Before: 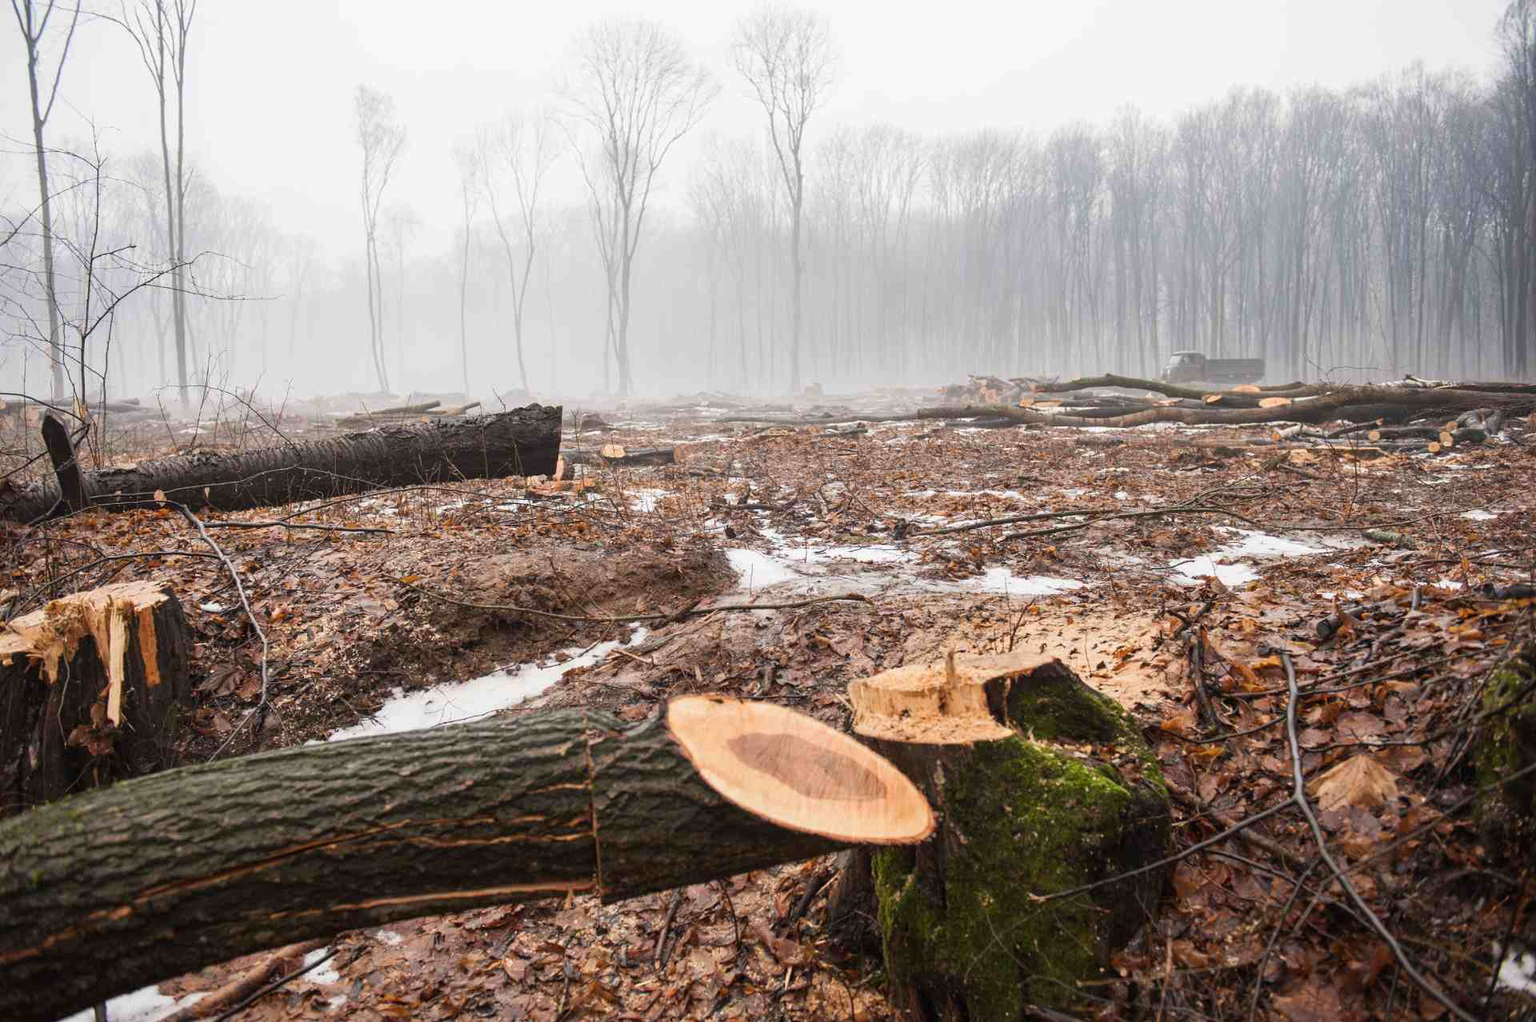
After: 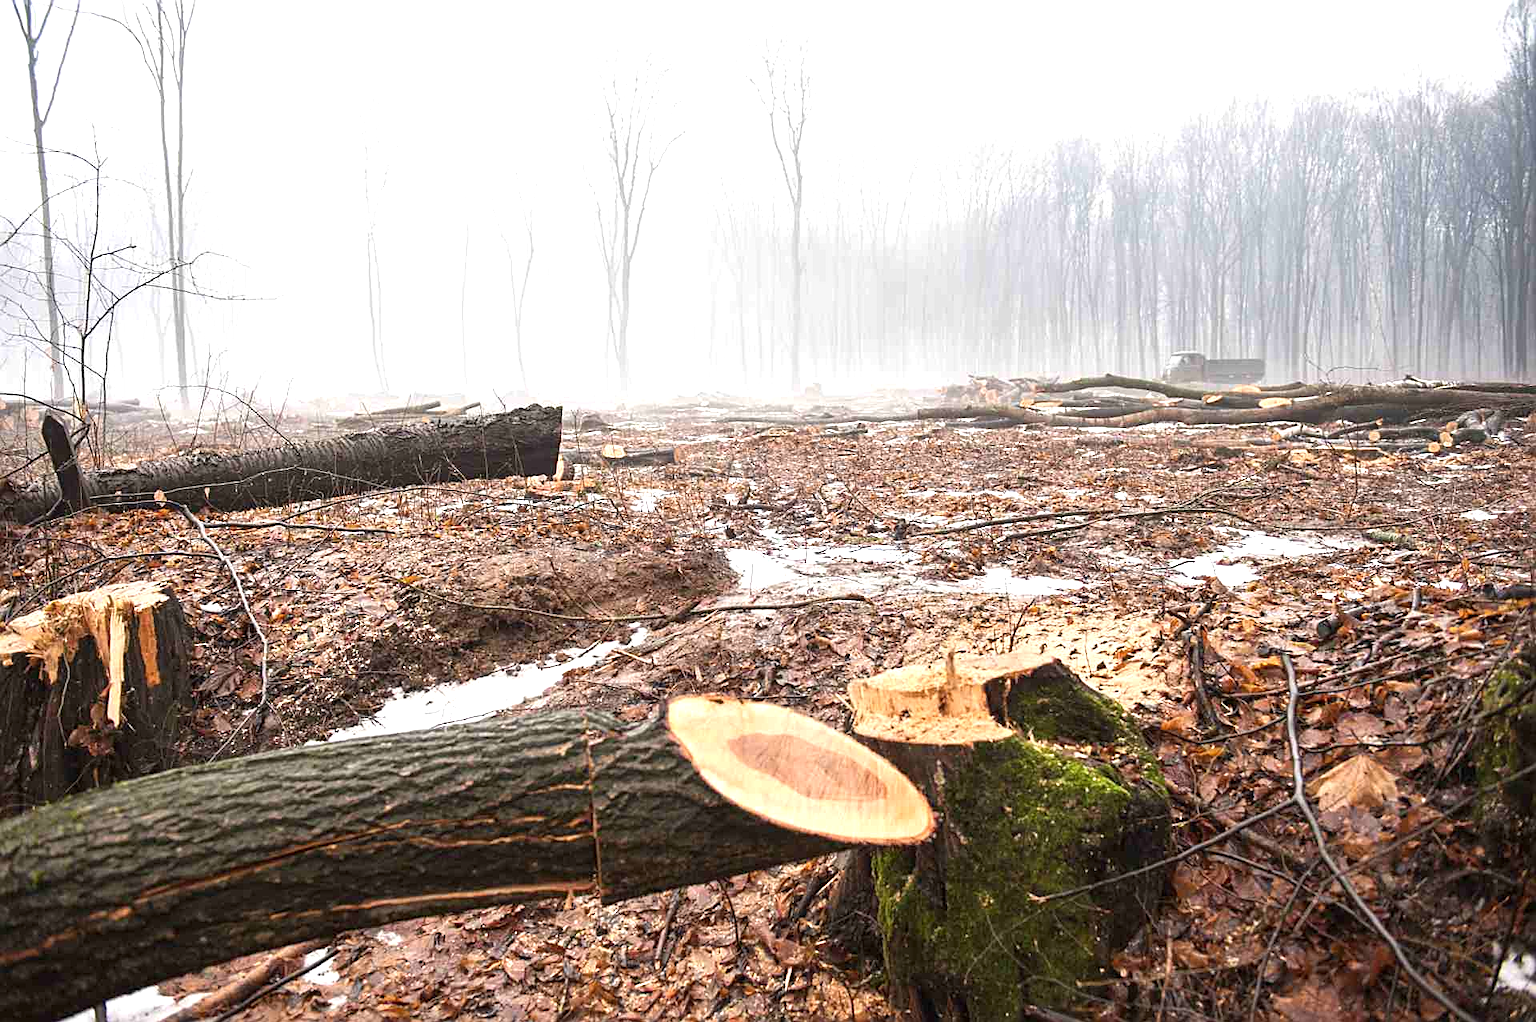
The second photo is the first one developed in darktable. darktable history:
exposure: exposure 0.7 EV, compensate highlight preservation false
sharpen: amount 0.55
